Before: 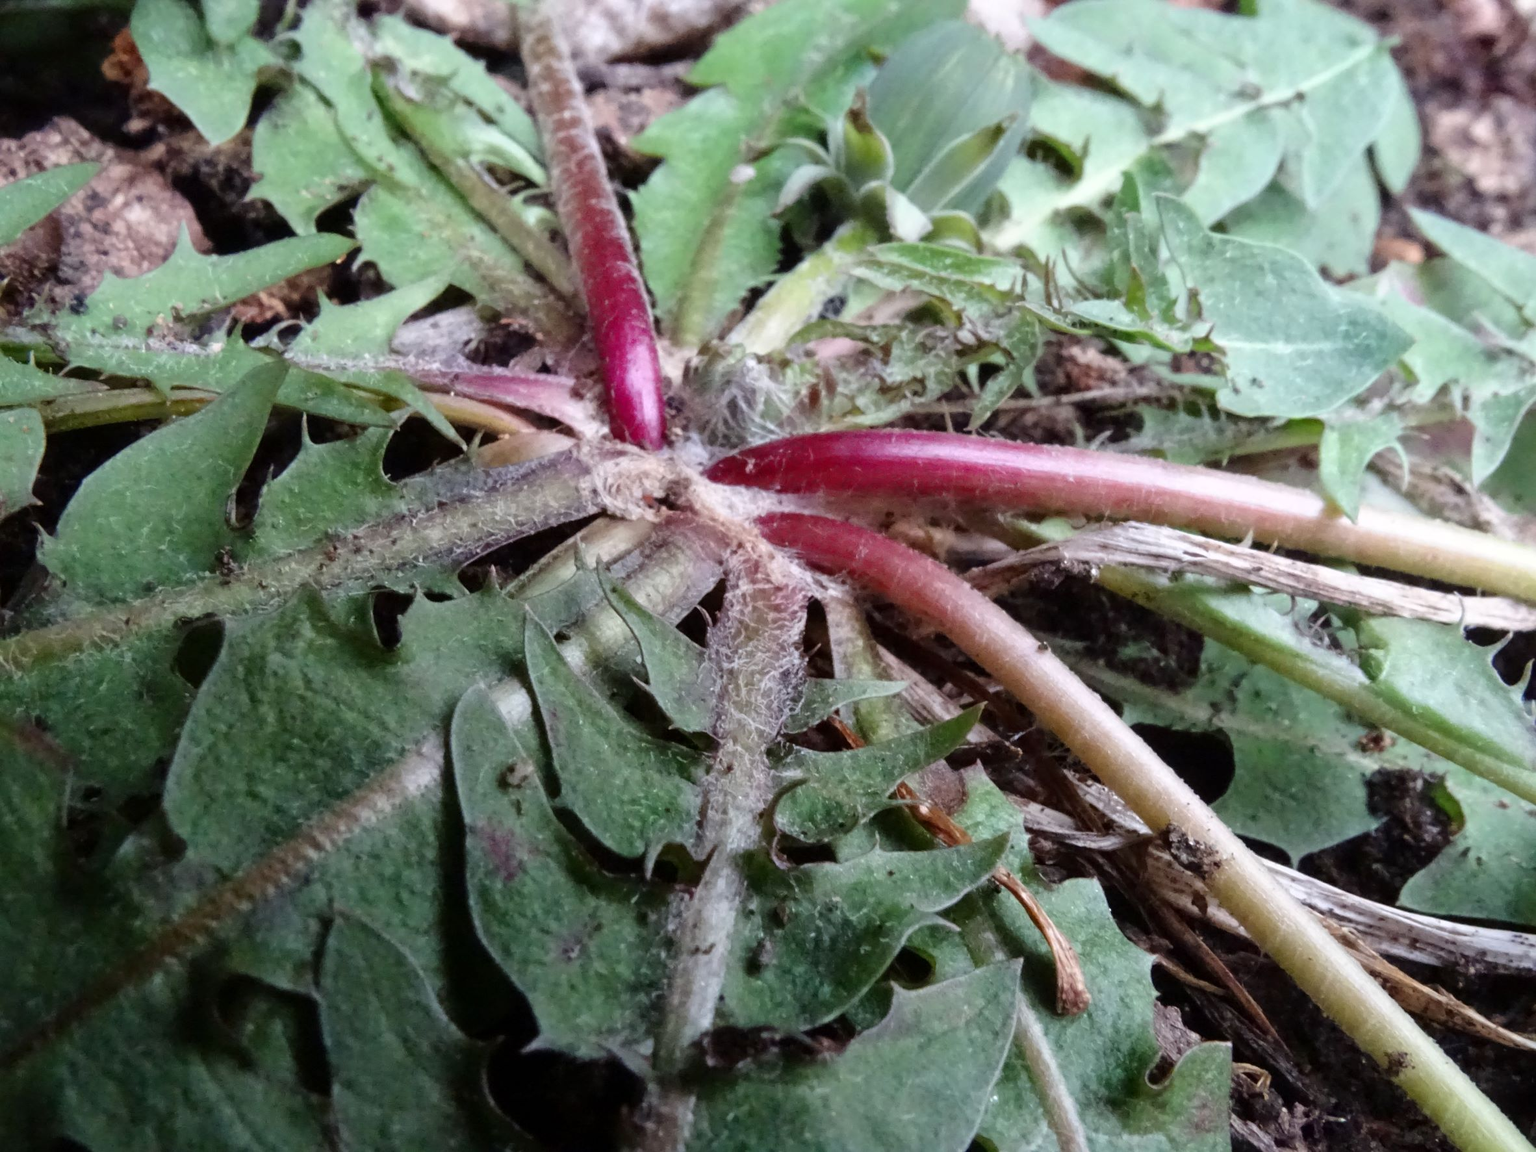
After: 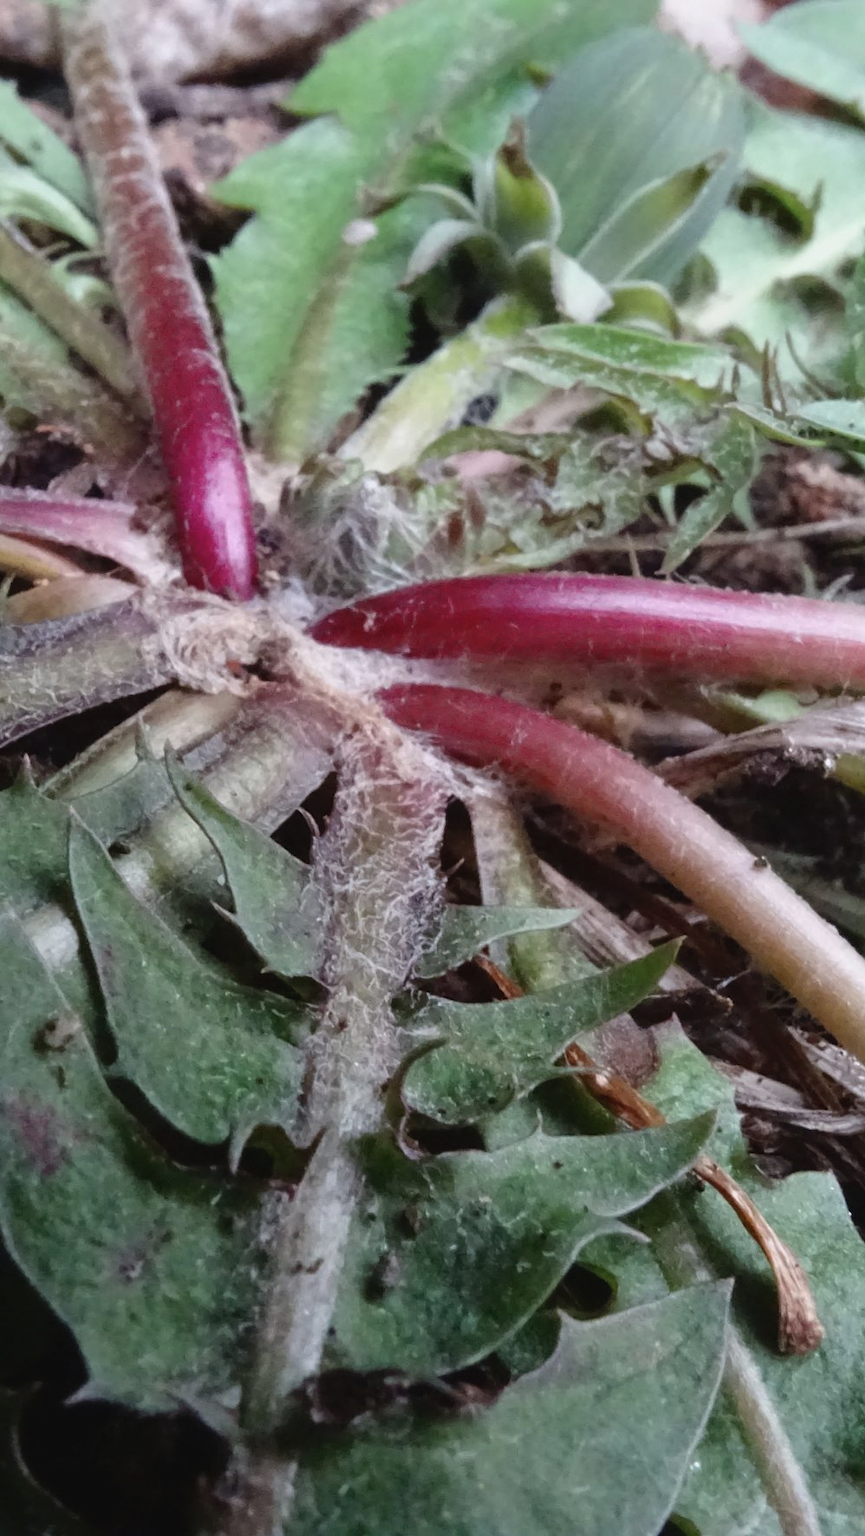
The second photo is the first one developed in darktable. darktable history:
contrast brightness saturation: contrast -0.082, brightness -0.038, saturation -0.114
crop: left 30.826%, right 26.886%
